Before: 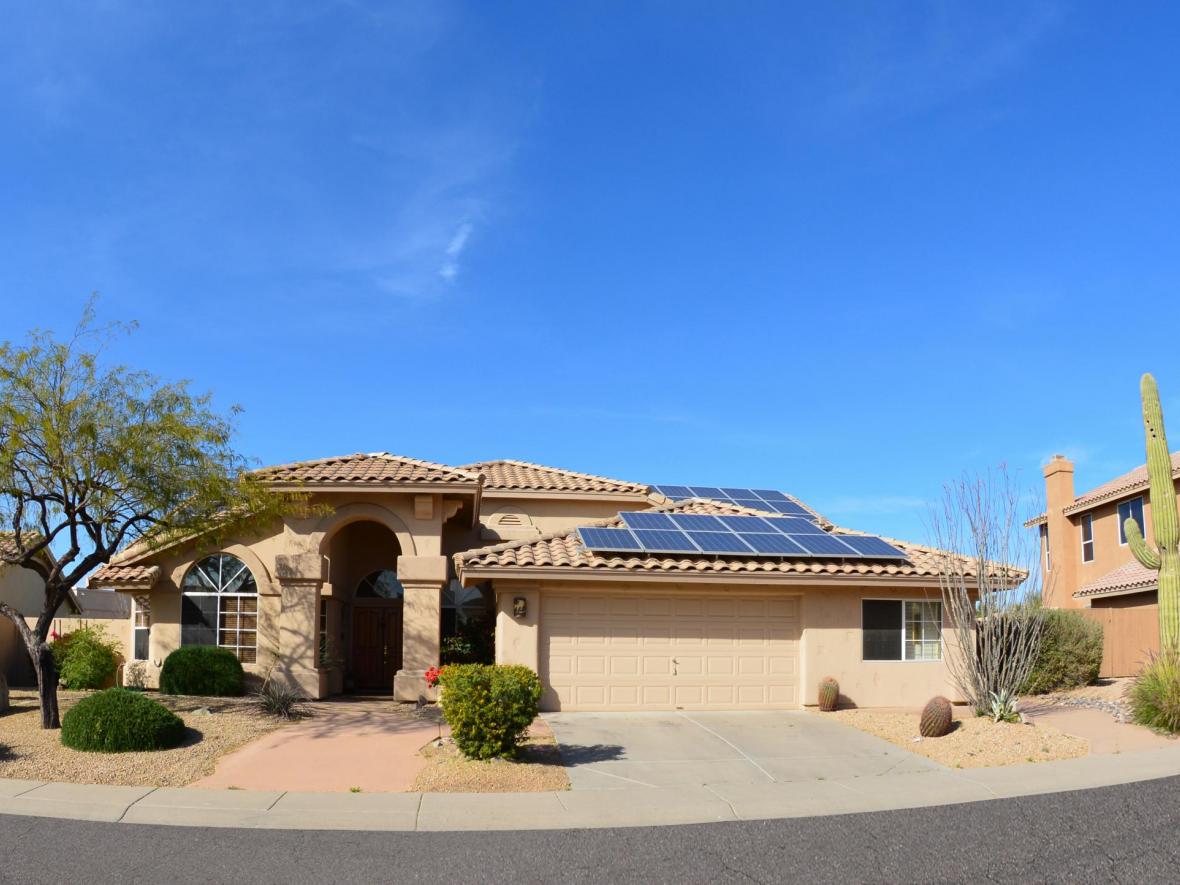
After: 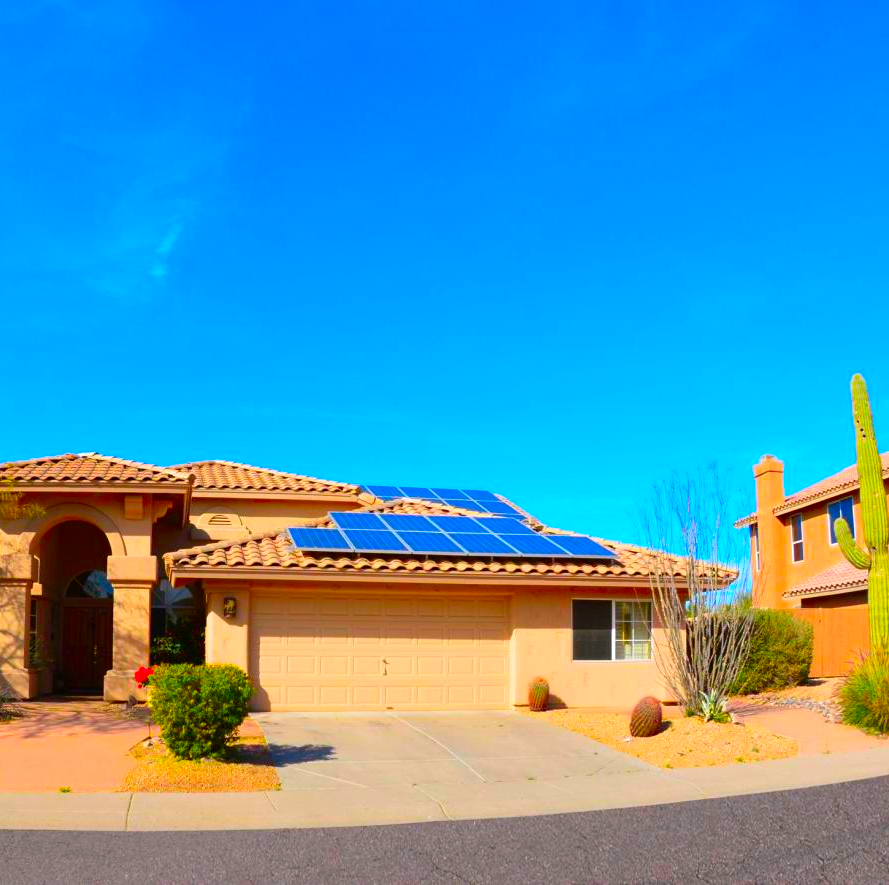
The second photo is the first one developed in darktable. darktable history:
exposure: exposure 0.127 EV, compensate highlight preservation false
color correction: highlights a* 1.59, highlights b* -1.7, saturation 2.48
crop and rotate: left 24.6%
